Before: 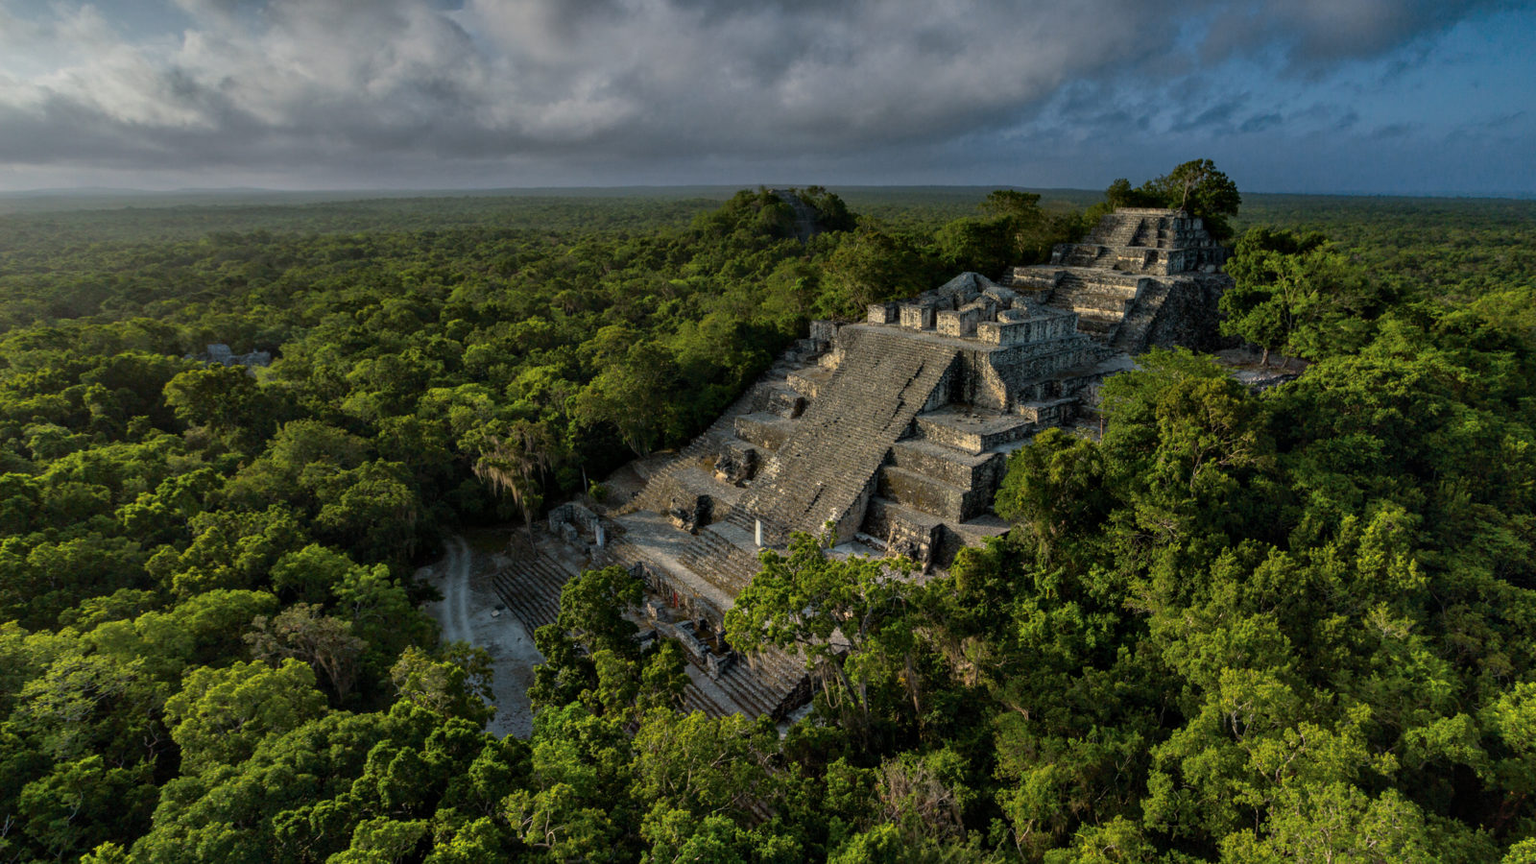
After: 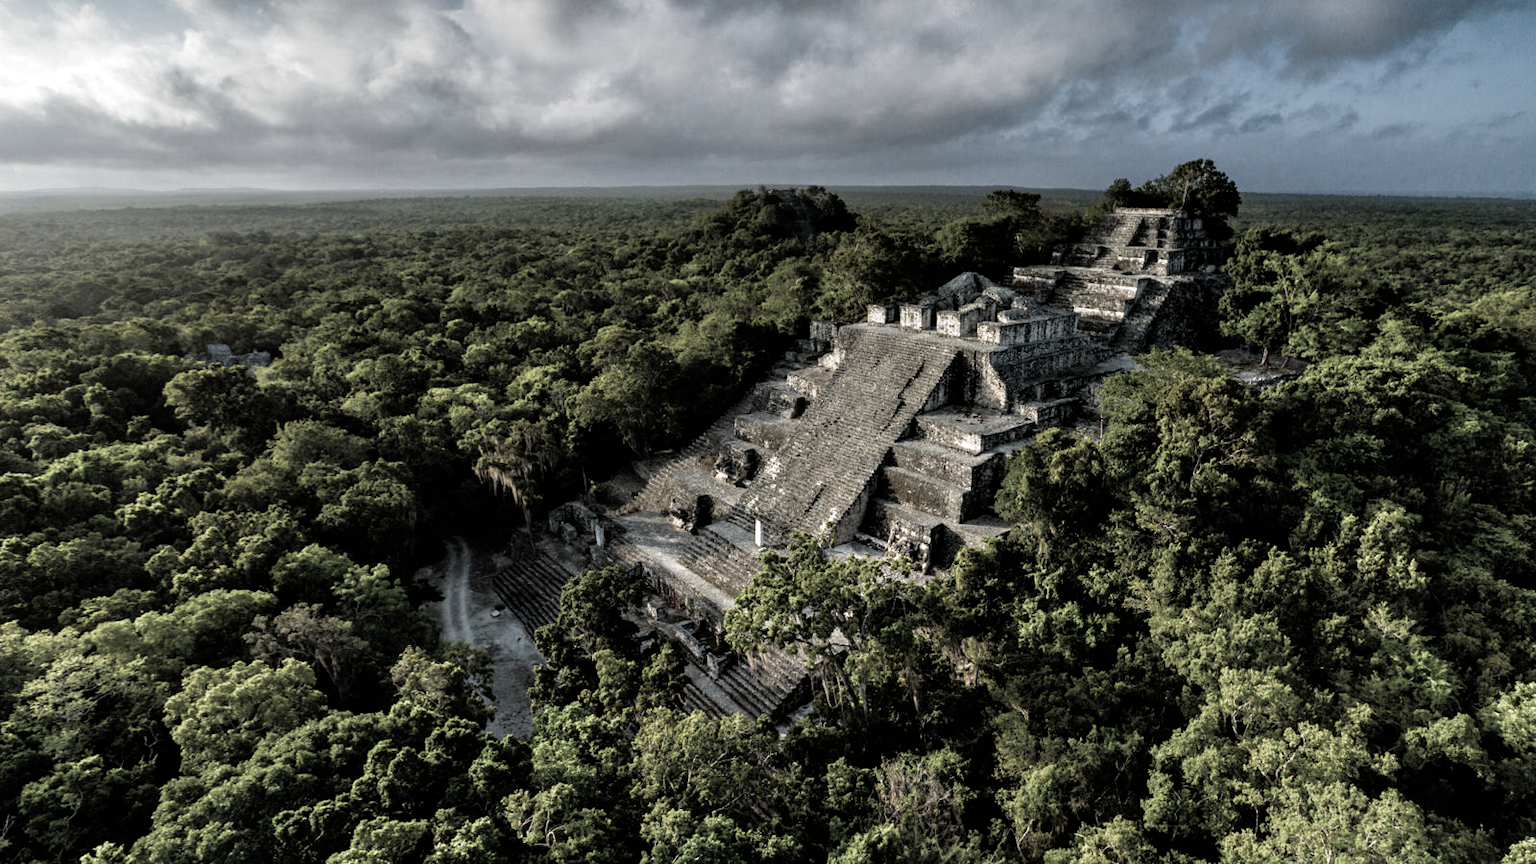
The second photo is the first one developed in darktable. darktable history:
filmic rgb: black relative exposure -8.2 EV, white relative exposure 2.2 EV, threshold 3 EV, hardness 7.11, latitude 75%, contrast 1.325, highlights saturation mix -2%, shadows ↔ highlights balance 30%, preserve chrominance RGB euclidean norm, color science v5 (2021), contrast in shadows safe, contrast in highlights safe, enable highlight reconstruction true
exposure: black level correction 0, exposure 0.7 EV, compensate exposure bias true, compensate highlight preservation false
color correction: saturation 0.5
